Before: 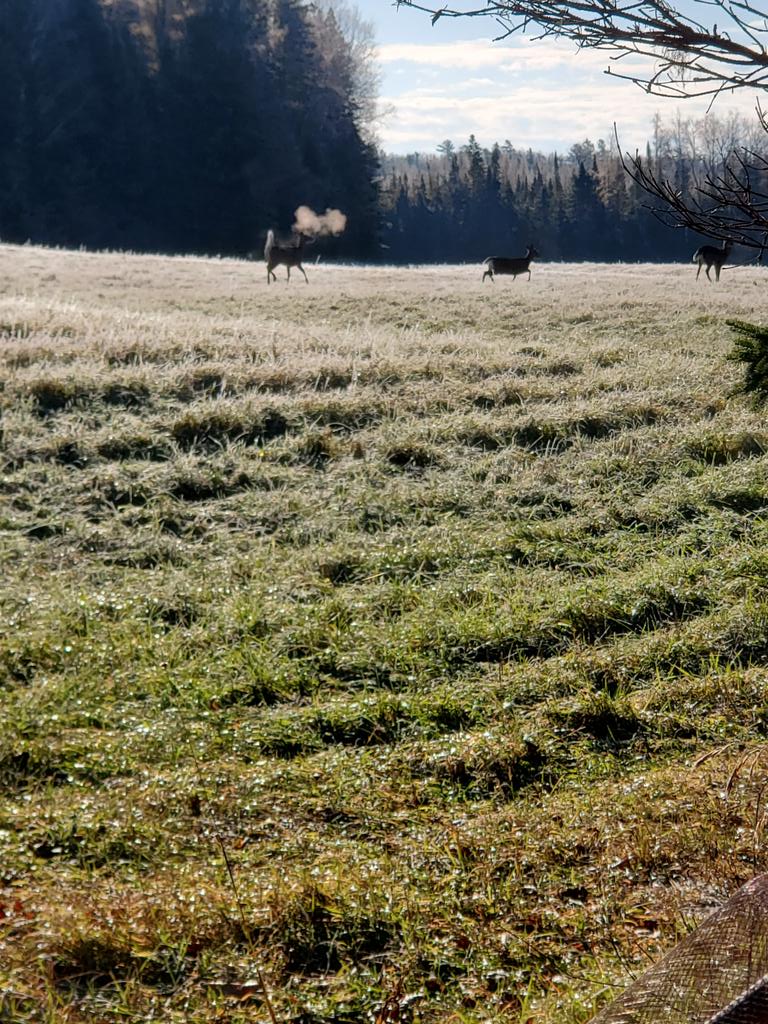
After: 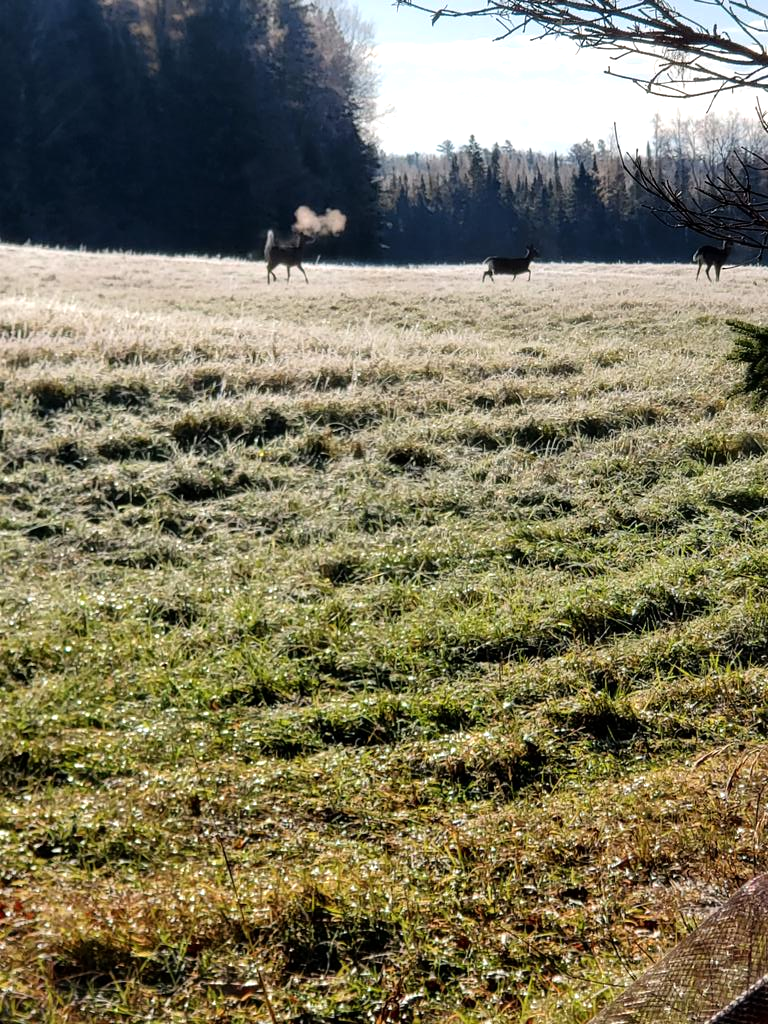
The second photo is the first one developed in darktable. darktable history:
tone equalizer: -8 EV -0.43 EV, -7 EV -0.392 EV, -6 EV -0.342 EV, -5 EV -0.226 EV, -3 EV 0.214 EV, -2 EV 0.314 EV, -1 EV 0.392 EV, +0 EV 0.39 EV, mask exposure compensation -0.501 EV
